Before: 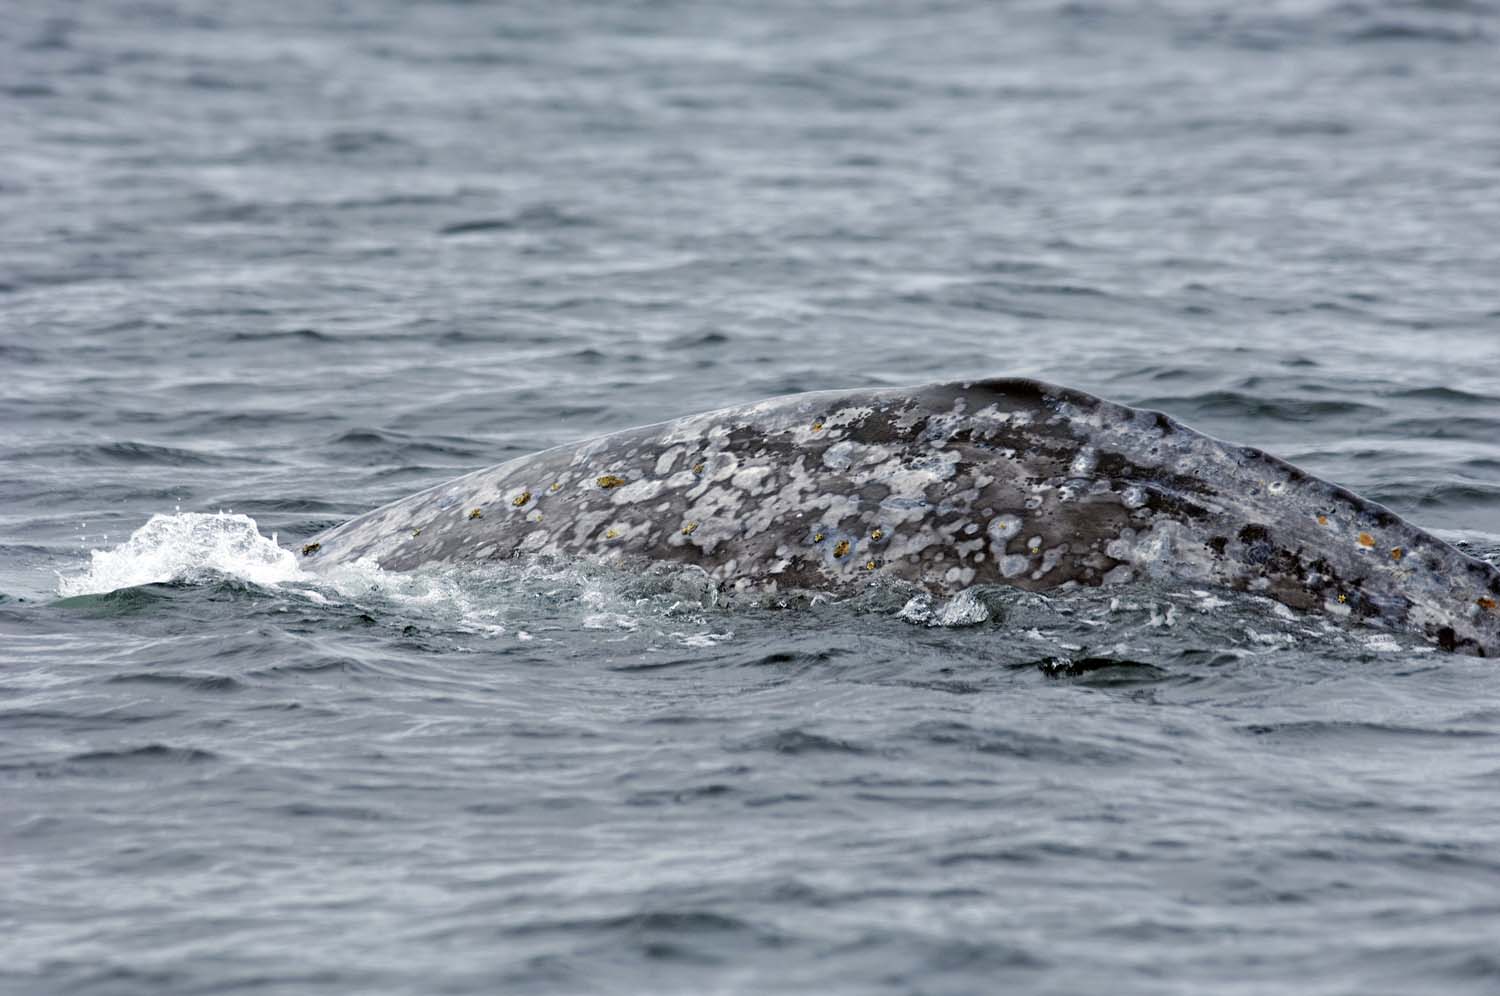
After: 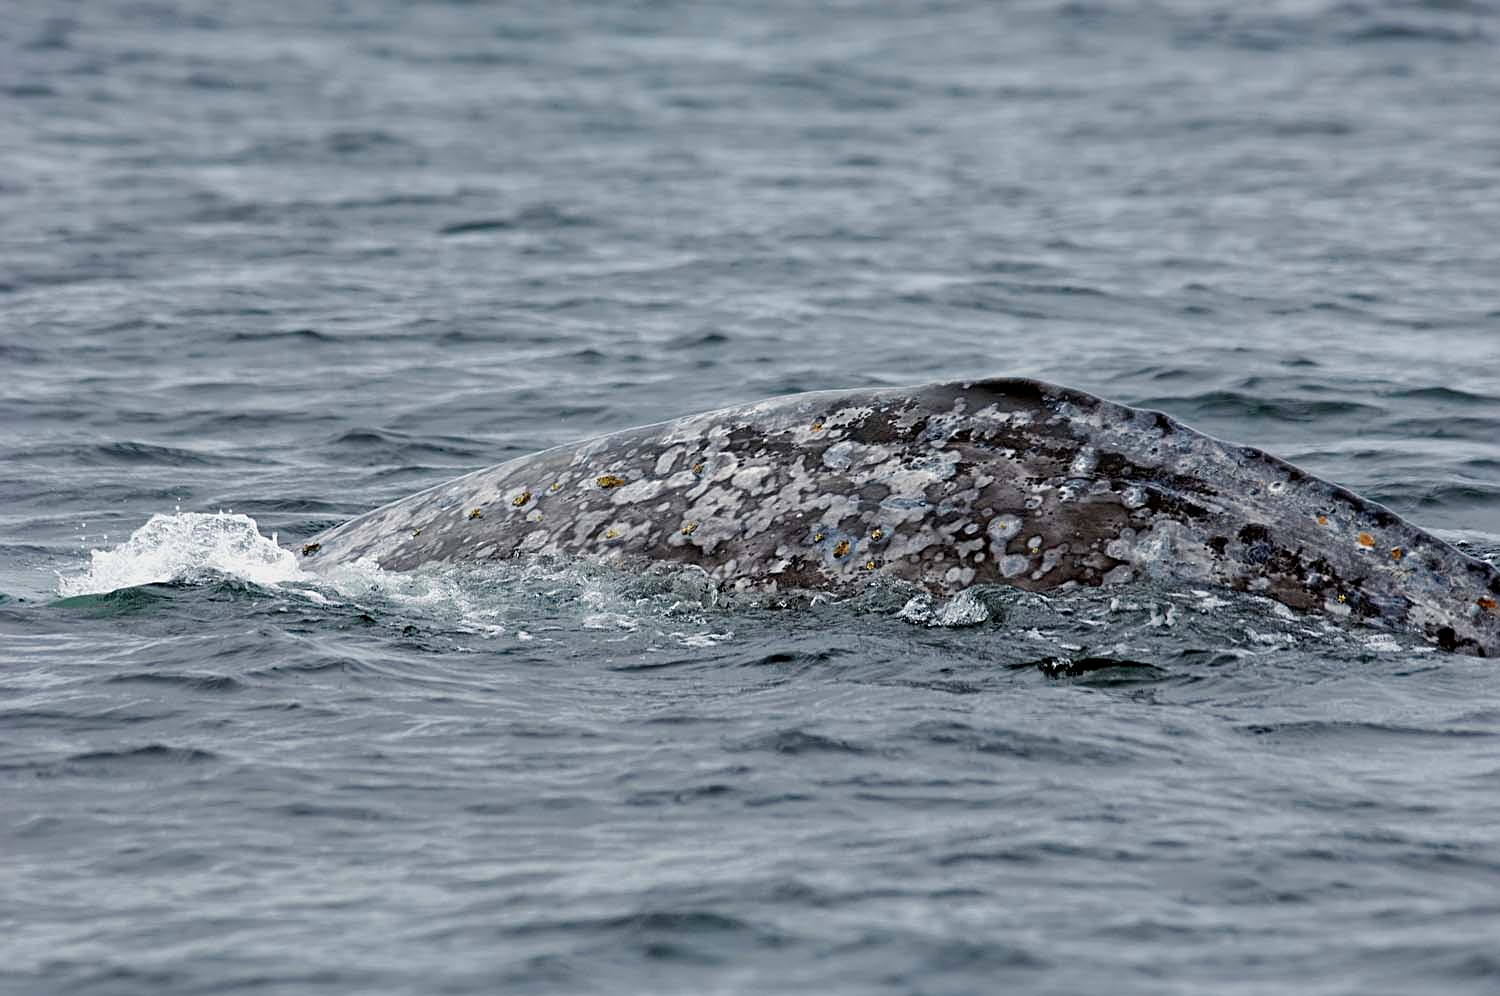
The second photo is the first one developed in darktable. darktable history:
exposure: exposure -0.584 EV, compensate exposure bias true, compensate highlight preservation false
shadows and highlights: shadows 12.47, white point adjustment 1.23, soften with gaussian
sharpen: on, module defaults
